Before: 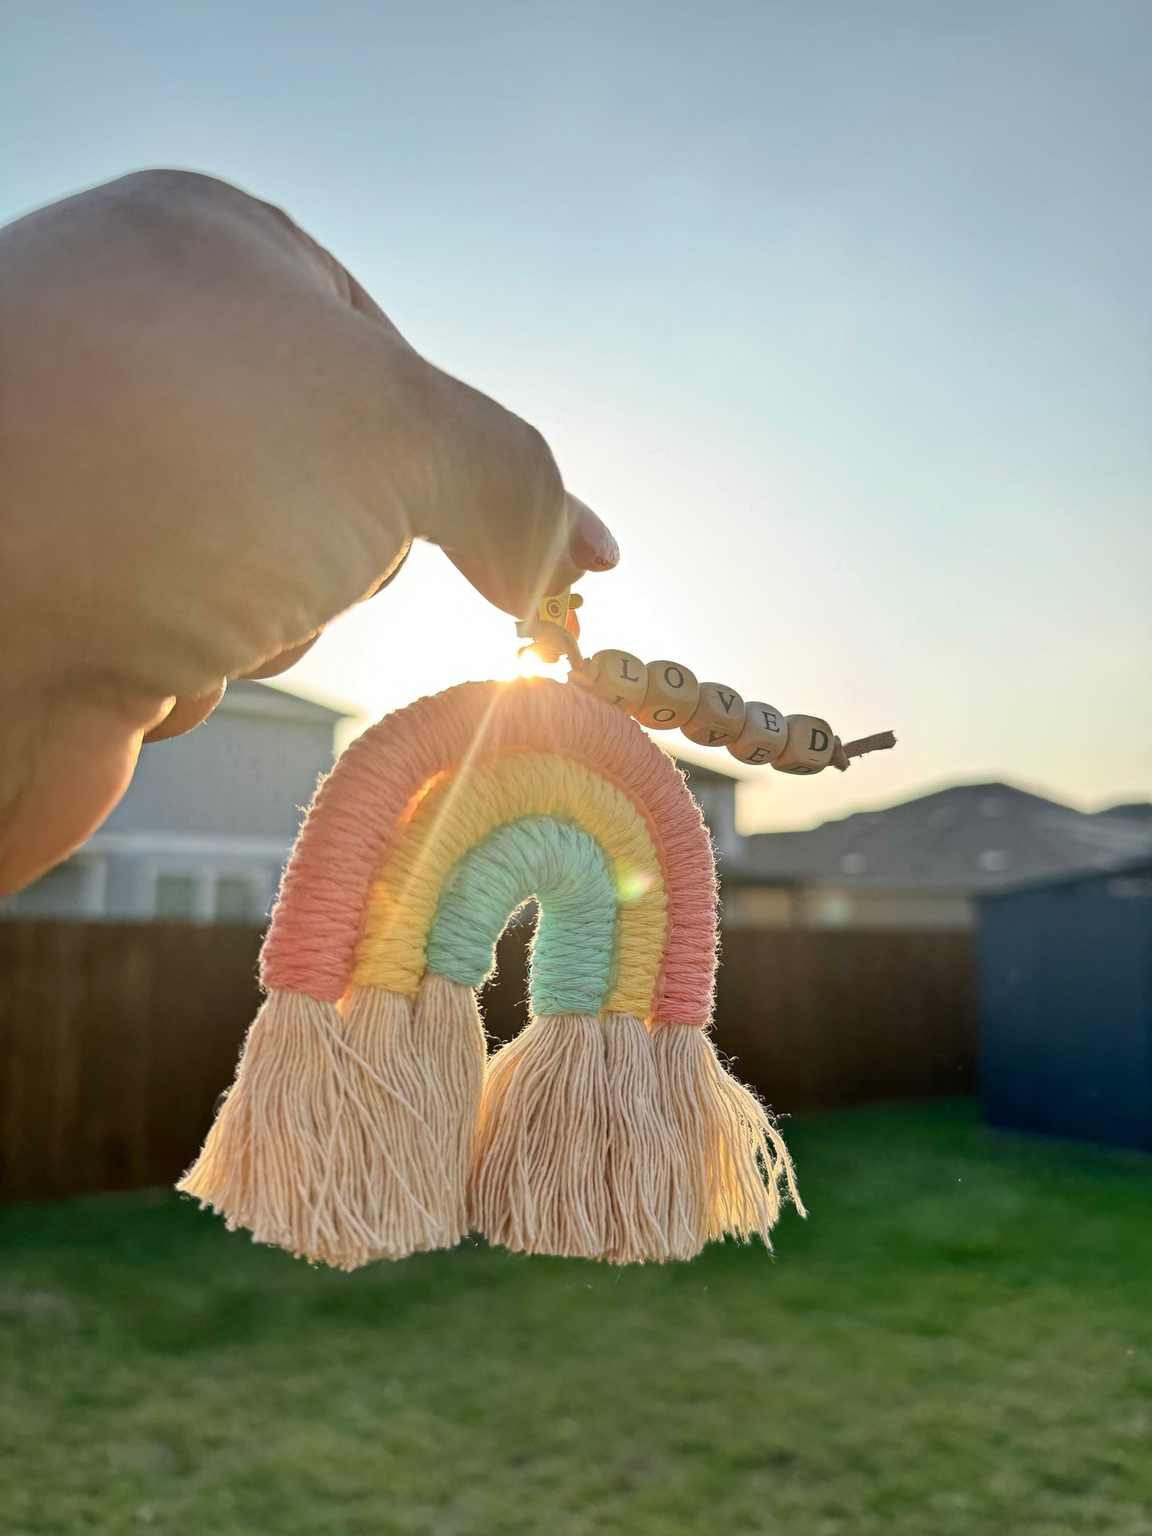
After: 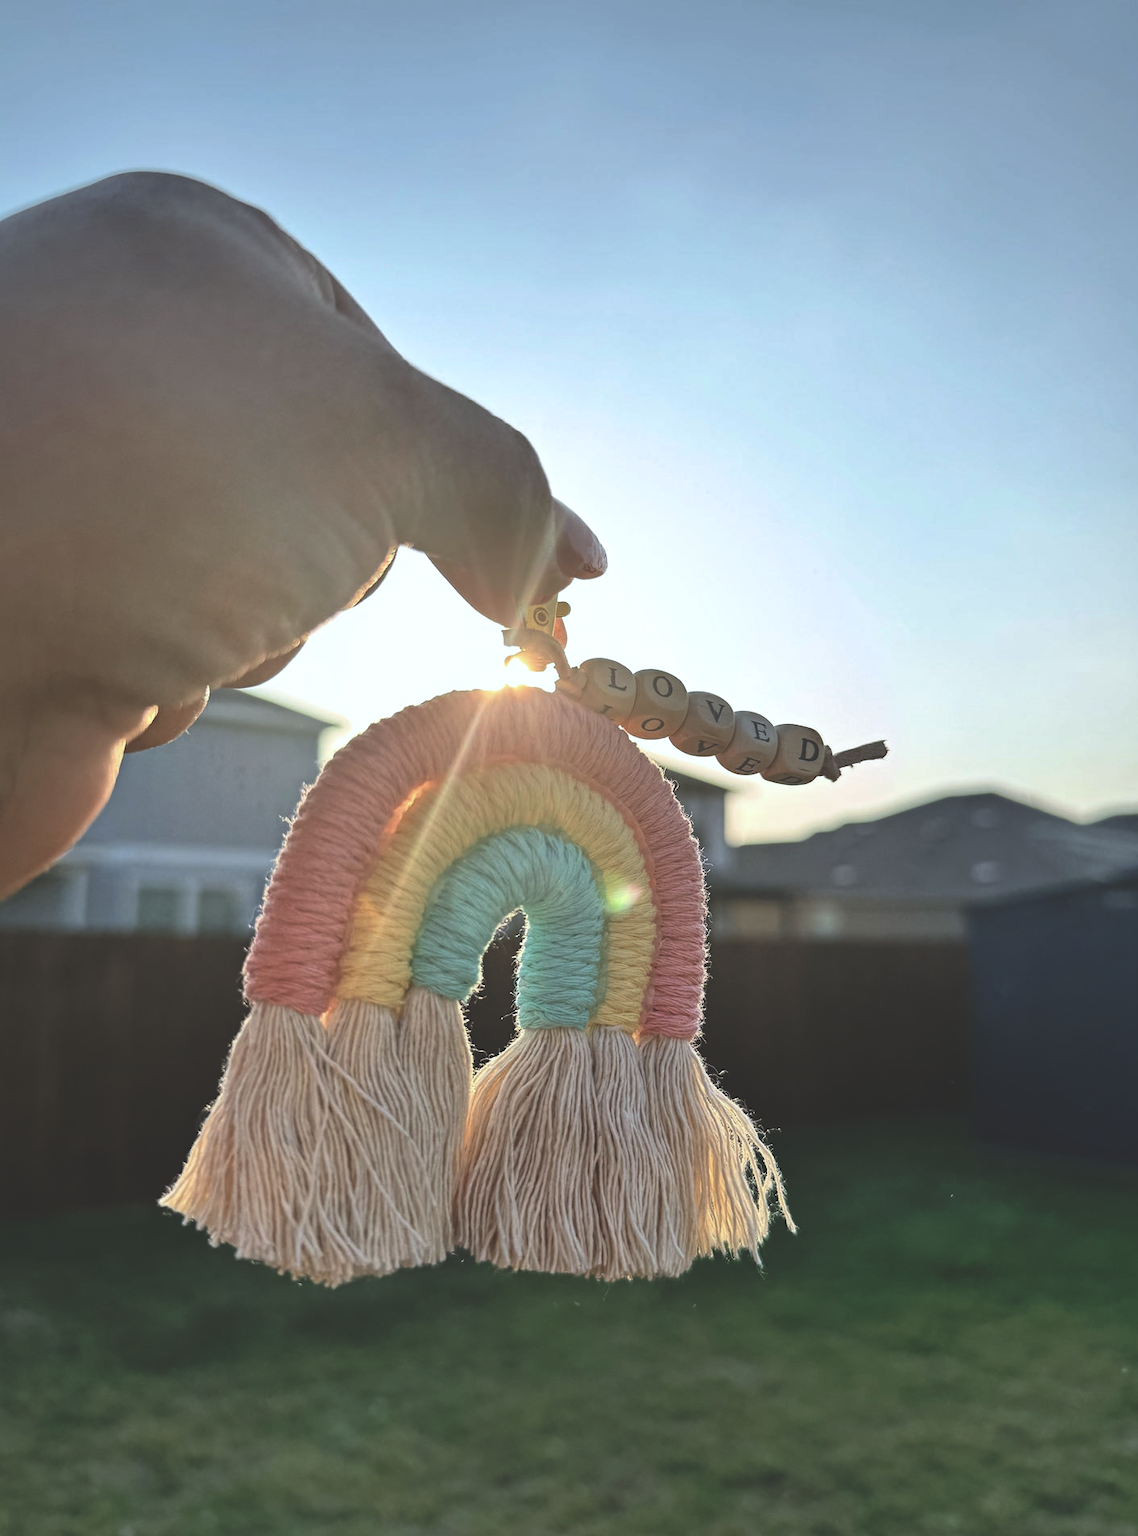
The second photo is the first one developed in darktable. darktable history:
rgb curve: curves: ch0 [(0, 0.186) (0.314, 0.284) (0.775, 0.708) (1, 1)], compensate middle gray true, preserve colors none
contrast brightness saturation: contrast 0.06, brightness -0.01, saturation -0.23
color calibration: x 0.367, y 0.376, temperature 4372.25 K
crop and rotate: left 1.774%, right 0.633%, bottom 1.28%
exposure: exposure 0.078 EV, compensate highlight preservation false
